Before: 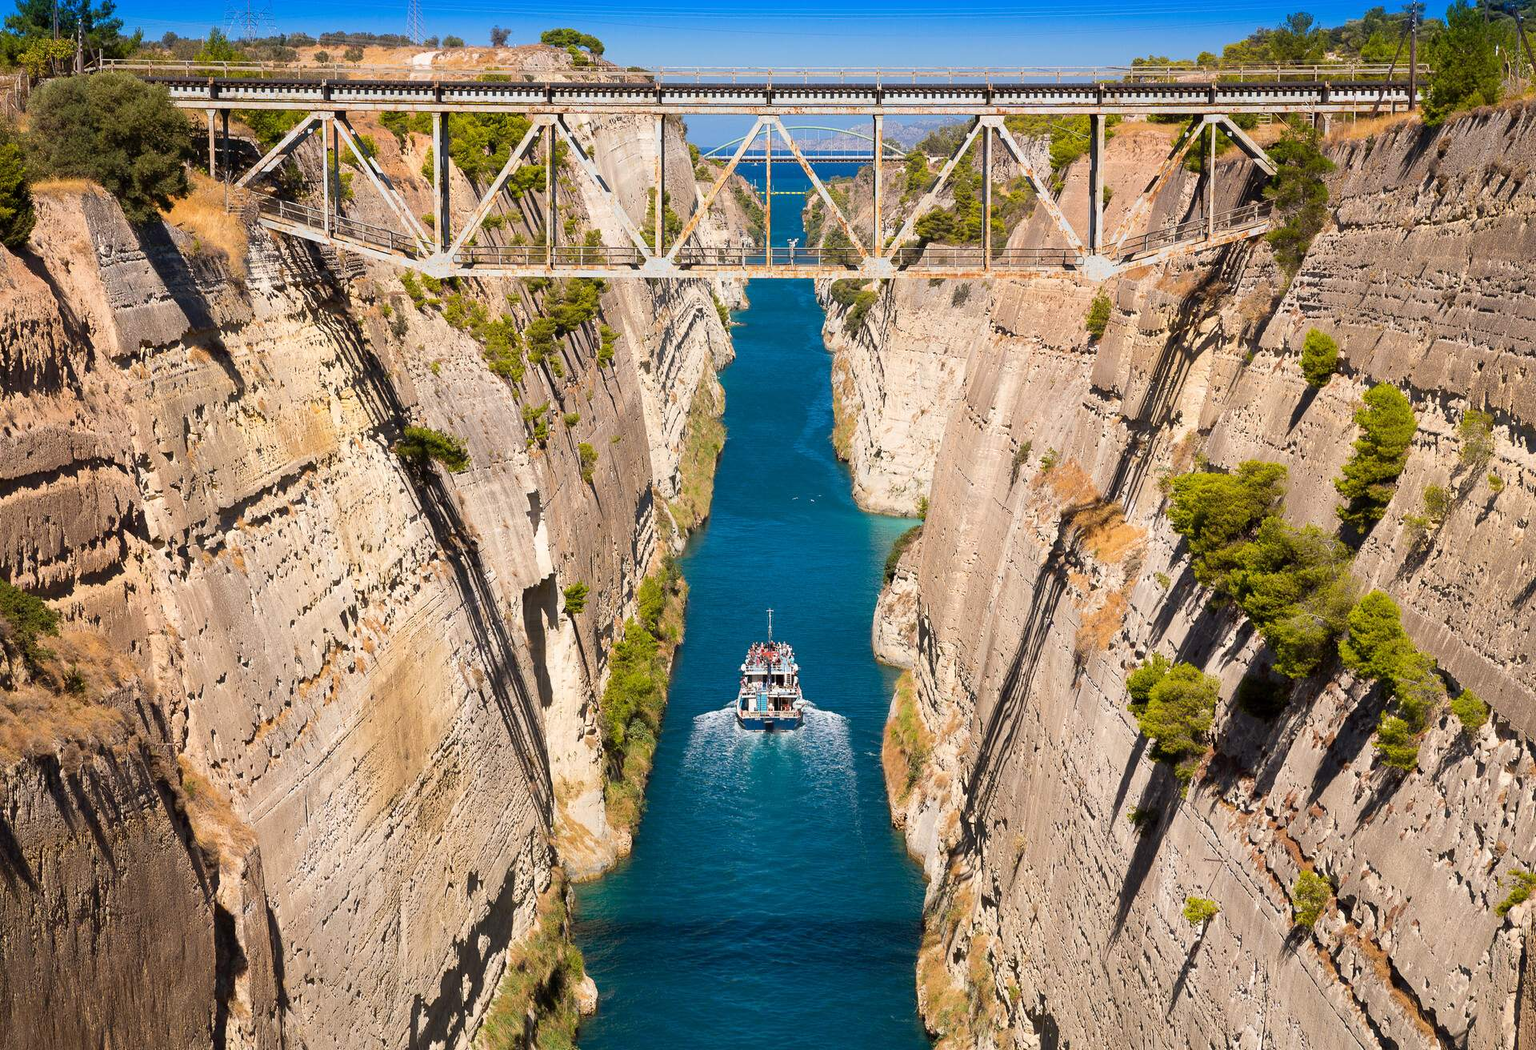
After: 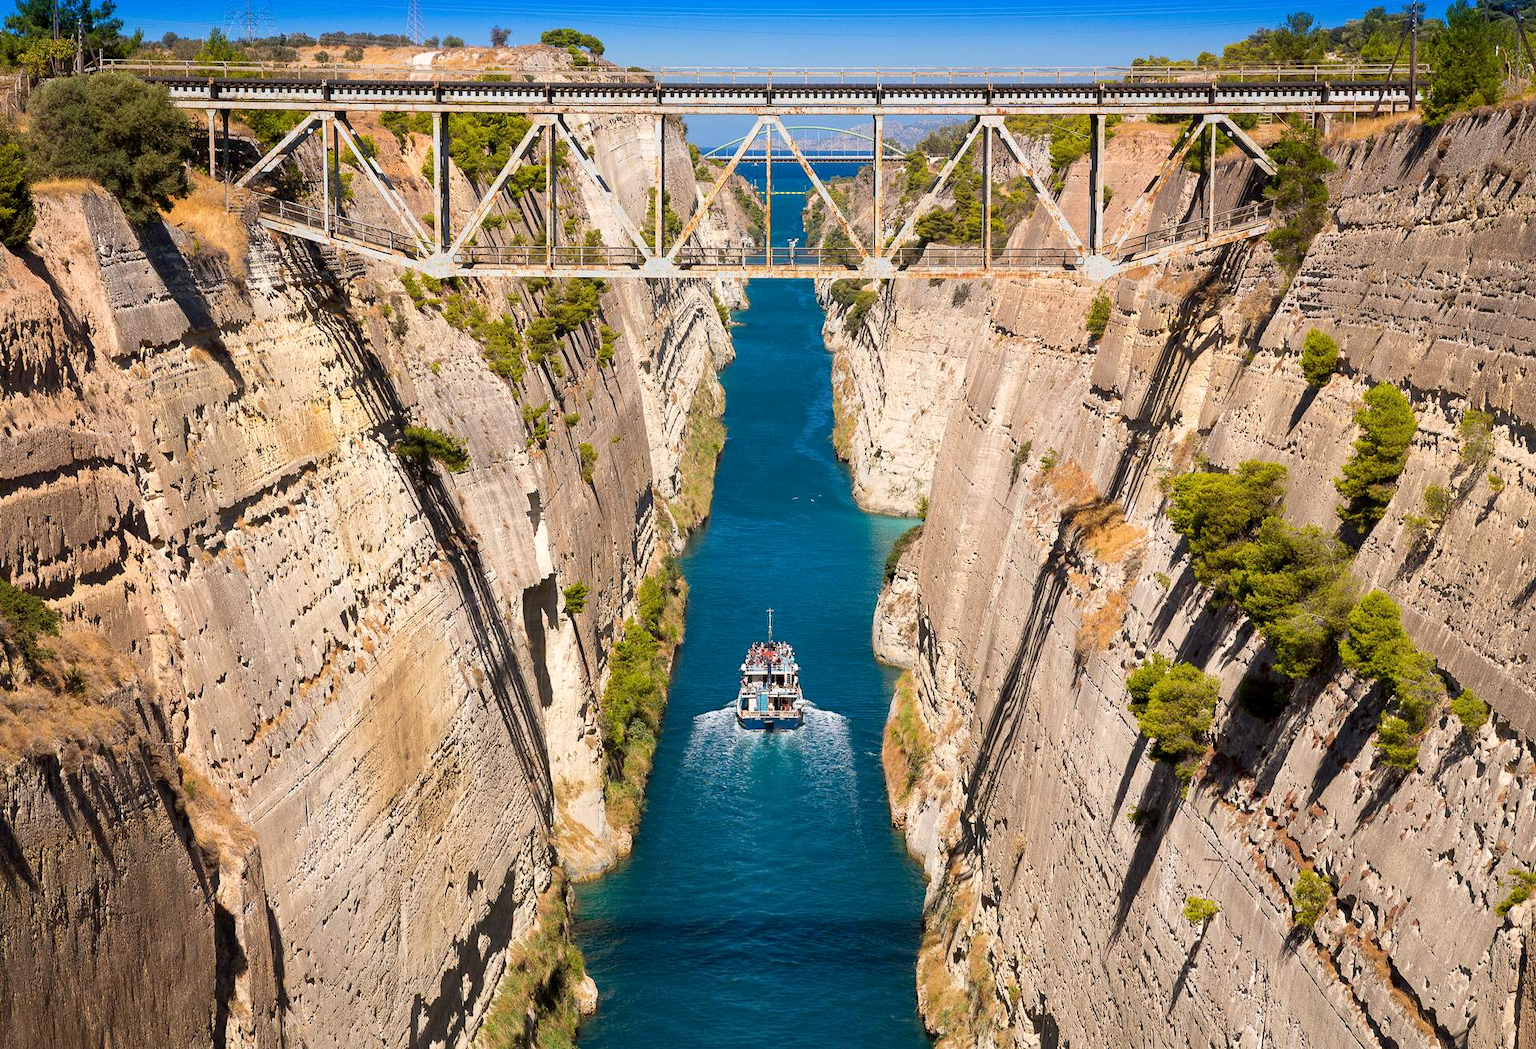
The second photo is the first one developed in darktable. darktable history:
local contrast: highlights 100%, shadows 99%, detail 120%, midtone range 0.2
